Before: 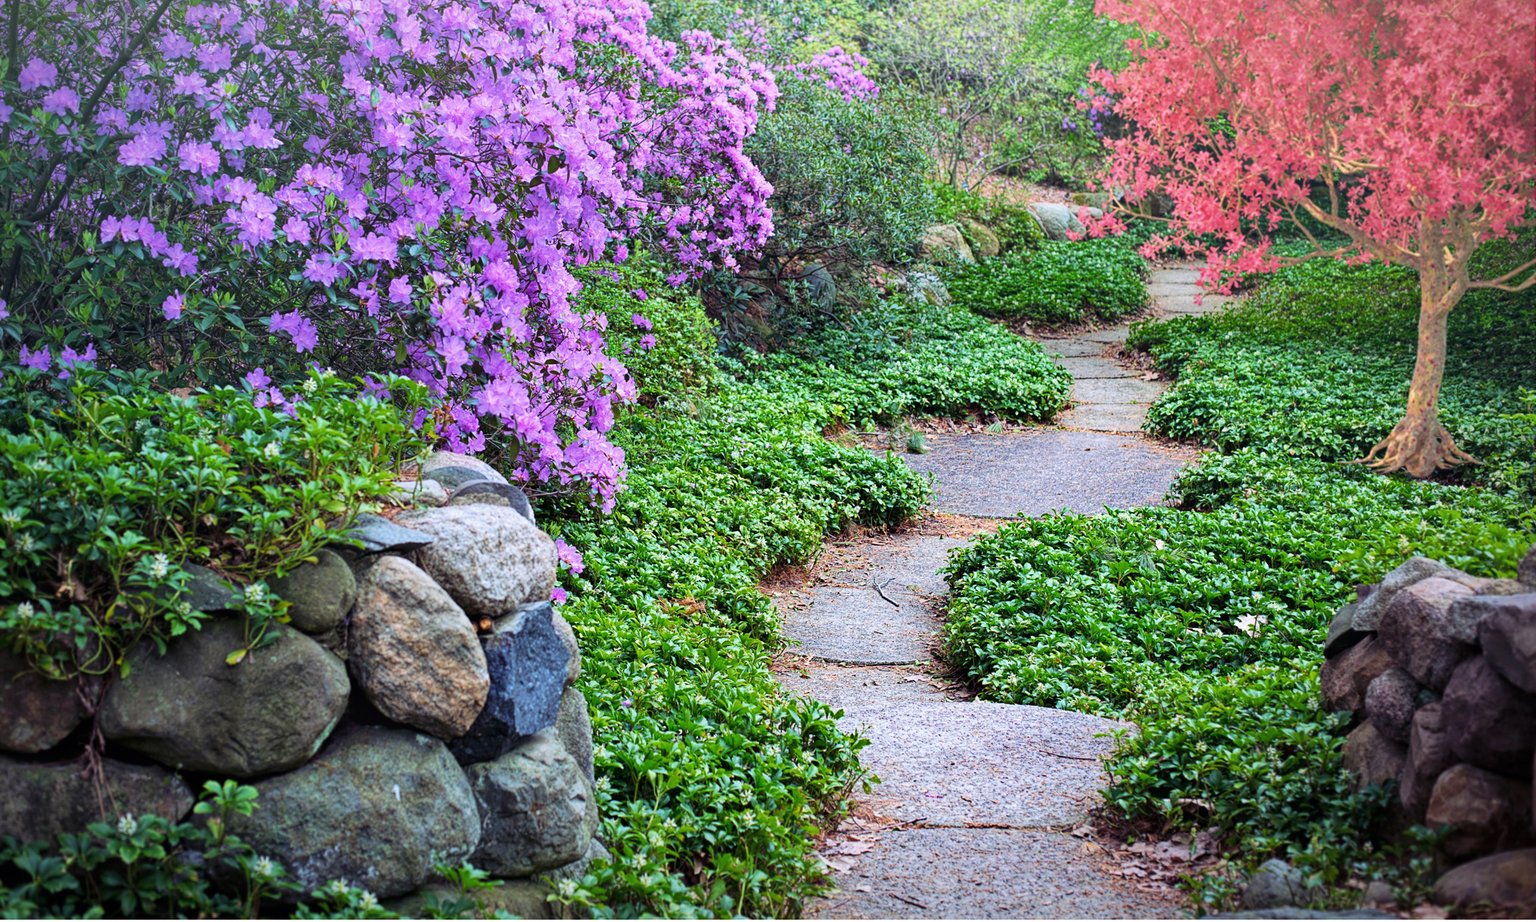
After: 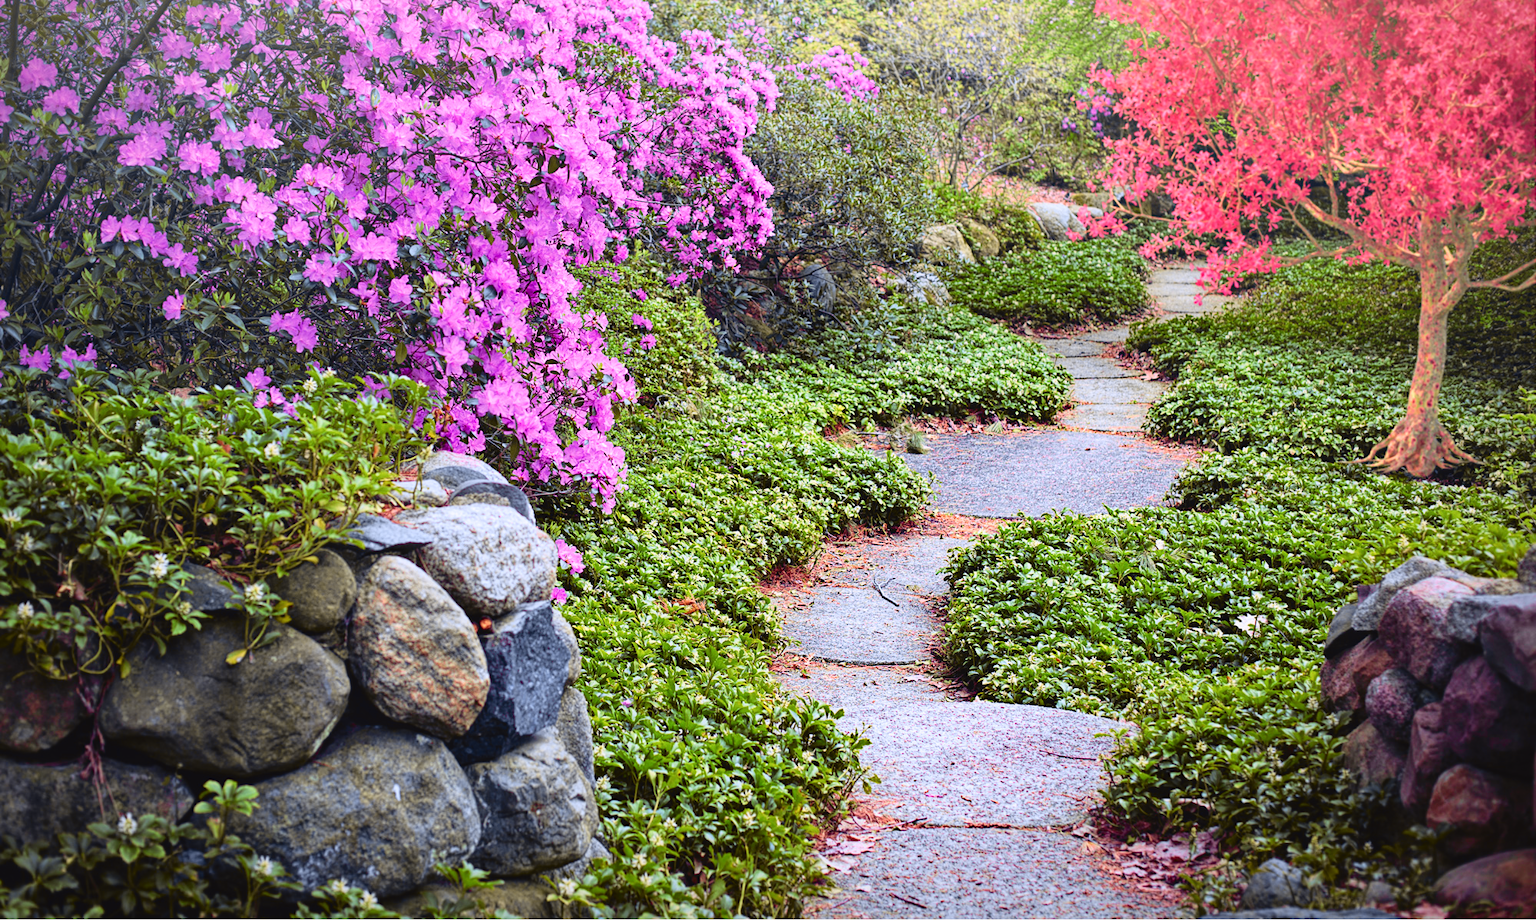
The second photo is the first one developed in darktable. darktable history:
tone curve: curves: ch0 [(0, 0.036) (0.119, 0.115) (0.466, 0.498) (0.715, 0.767) (0.817, 0.865) (1, 0.998)]; ch1 [(0, 0) (0.377, 0.424) (0.442, 0.491) (0.487, 0.502) (0.514, 0.512) (0.536, 0.577) (0.66, 0.724) (1, 1)]; ch2 [(0, 0) (0.38, 0.405) (0.463, 0.443) (0.492, 0.486) (0.526, 0.541) (0.578, 0.598) (1, 1)], color space Lab, independent channels, preserve colors none
